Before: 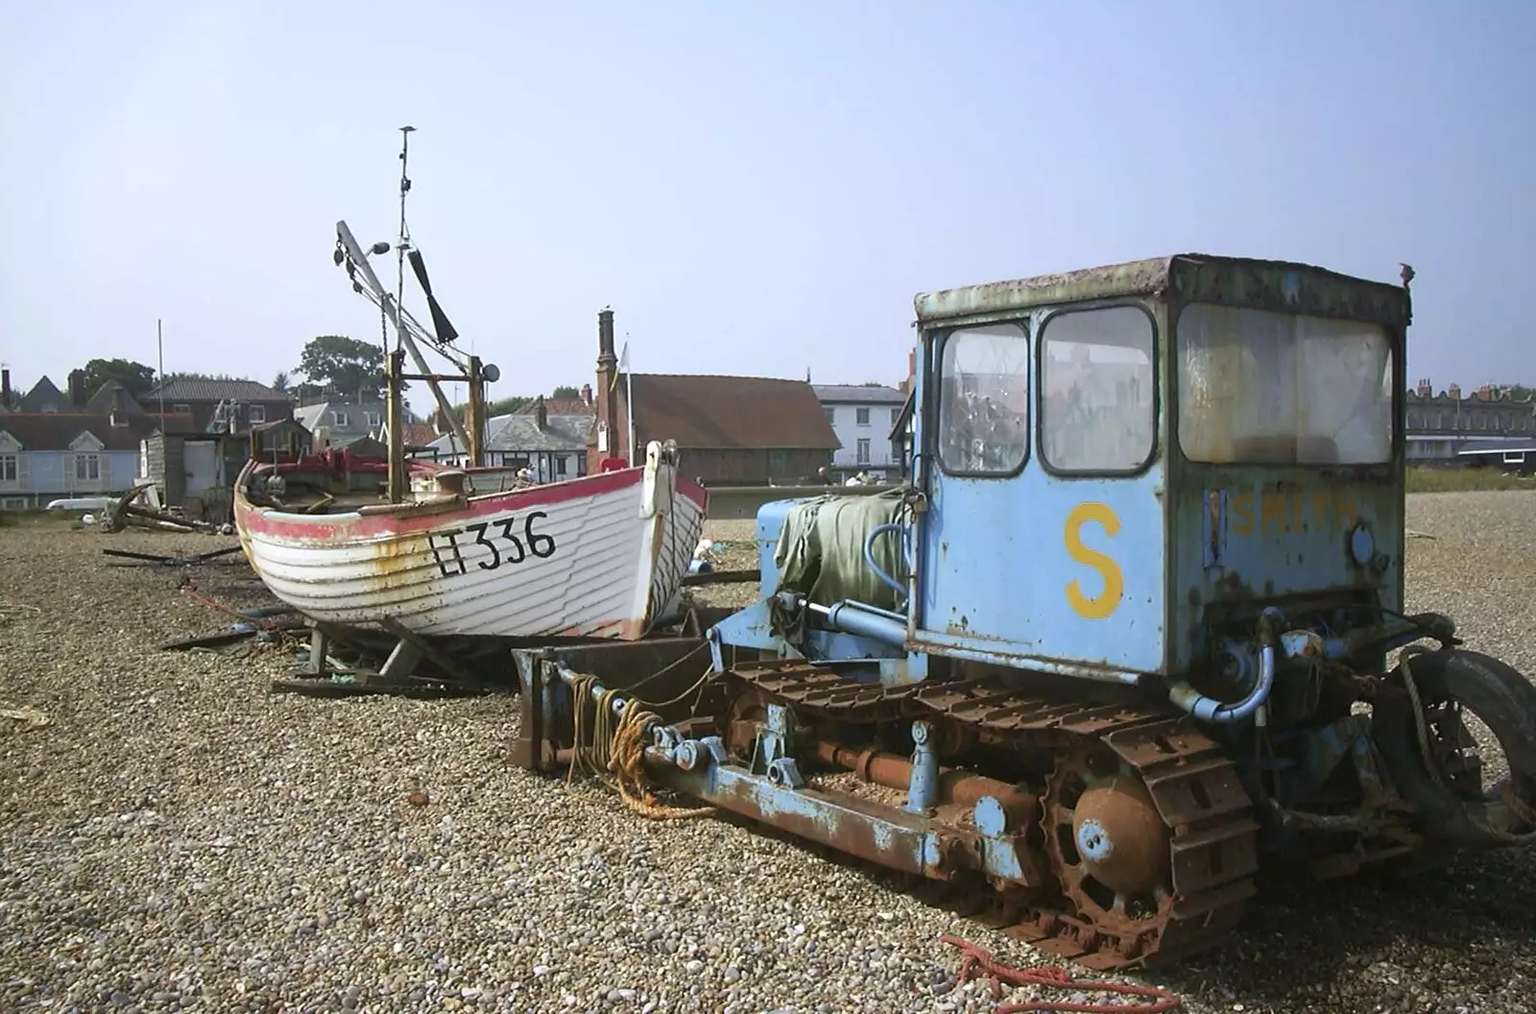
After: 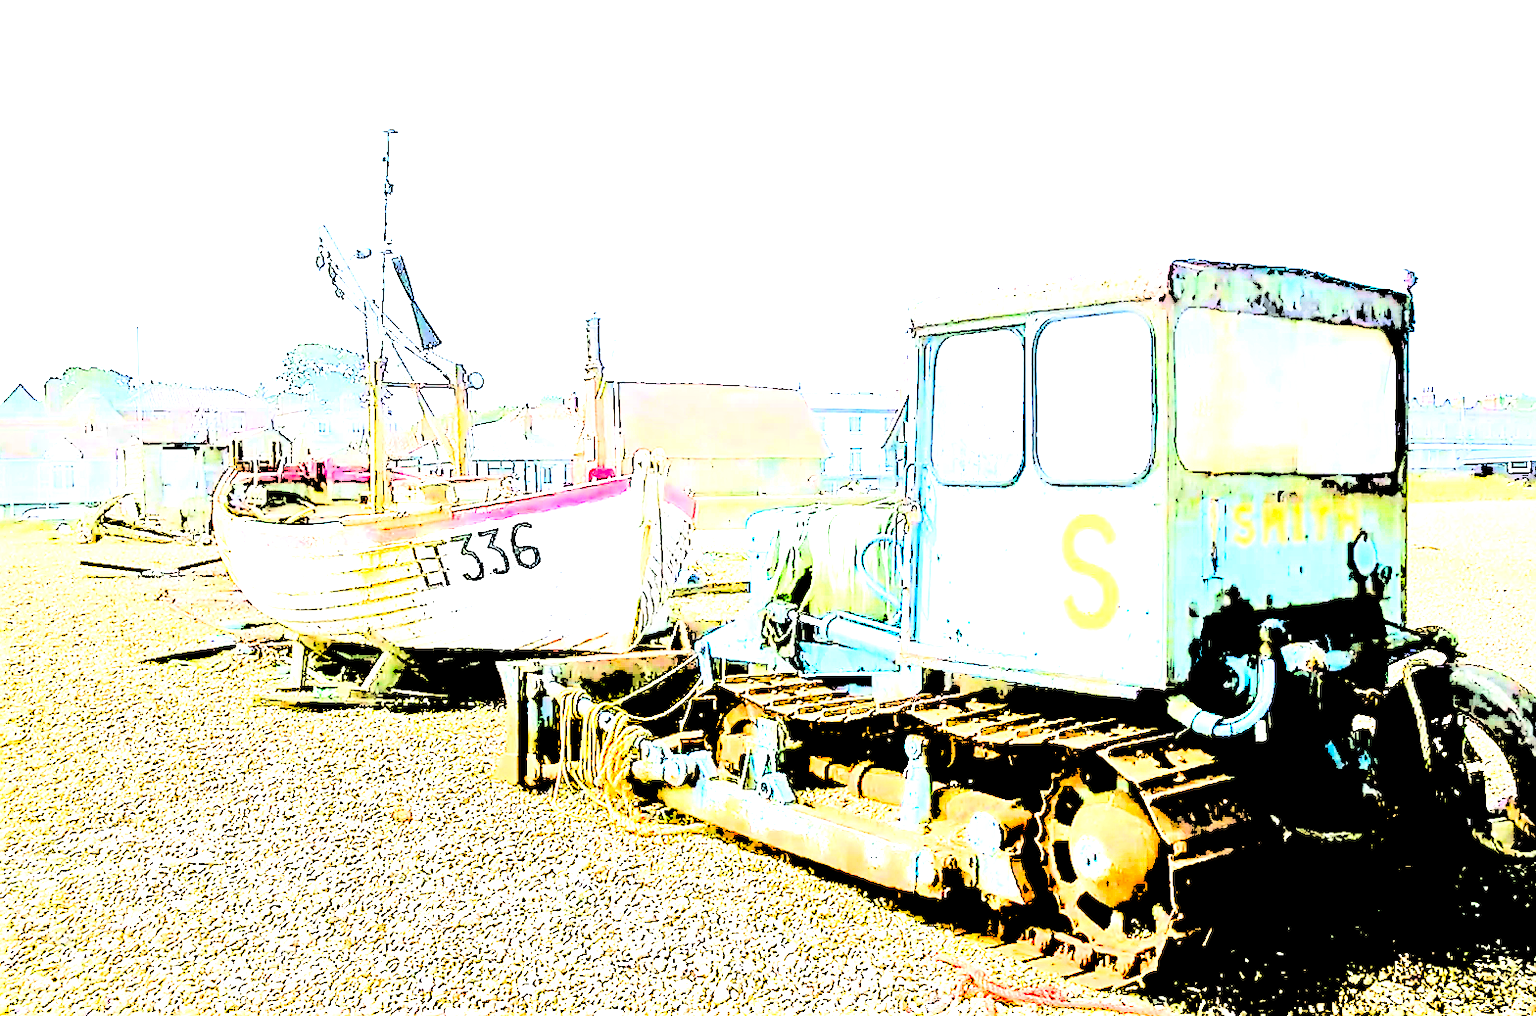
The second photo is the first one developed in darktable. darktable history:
levels: levels [0.246, 0.256, 0.506]
sharpen: radius 1.352, amount 1.237, threshold 0.839
base curve: curves: ch0 [(0, 0) (0.012, 0.01) (0.073, 0.168) (0.31, 0.711) (0.645, 0.957) (1, 1)], preserve colors none
crop: left 1.661%, right 0.277%, bottom 1.639%
tone equalizer: -8 EV -0.519 EV, -7 EV -0.281 EV, -6 EV -0.104 EV, -5 EV 0.423 EV, -4 EV 0.954 EV, -3 EV 0.8 EV, -2 EV -0.011 EV, -1 EV 0.145 EV, +0 EV -0.022 EV
exposure: black level correction 0.009, compensate exposure bias true, compensate highlight preservation false
